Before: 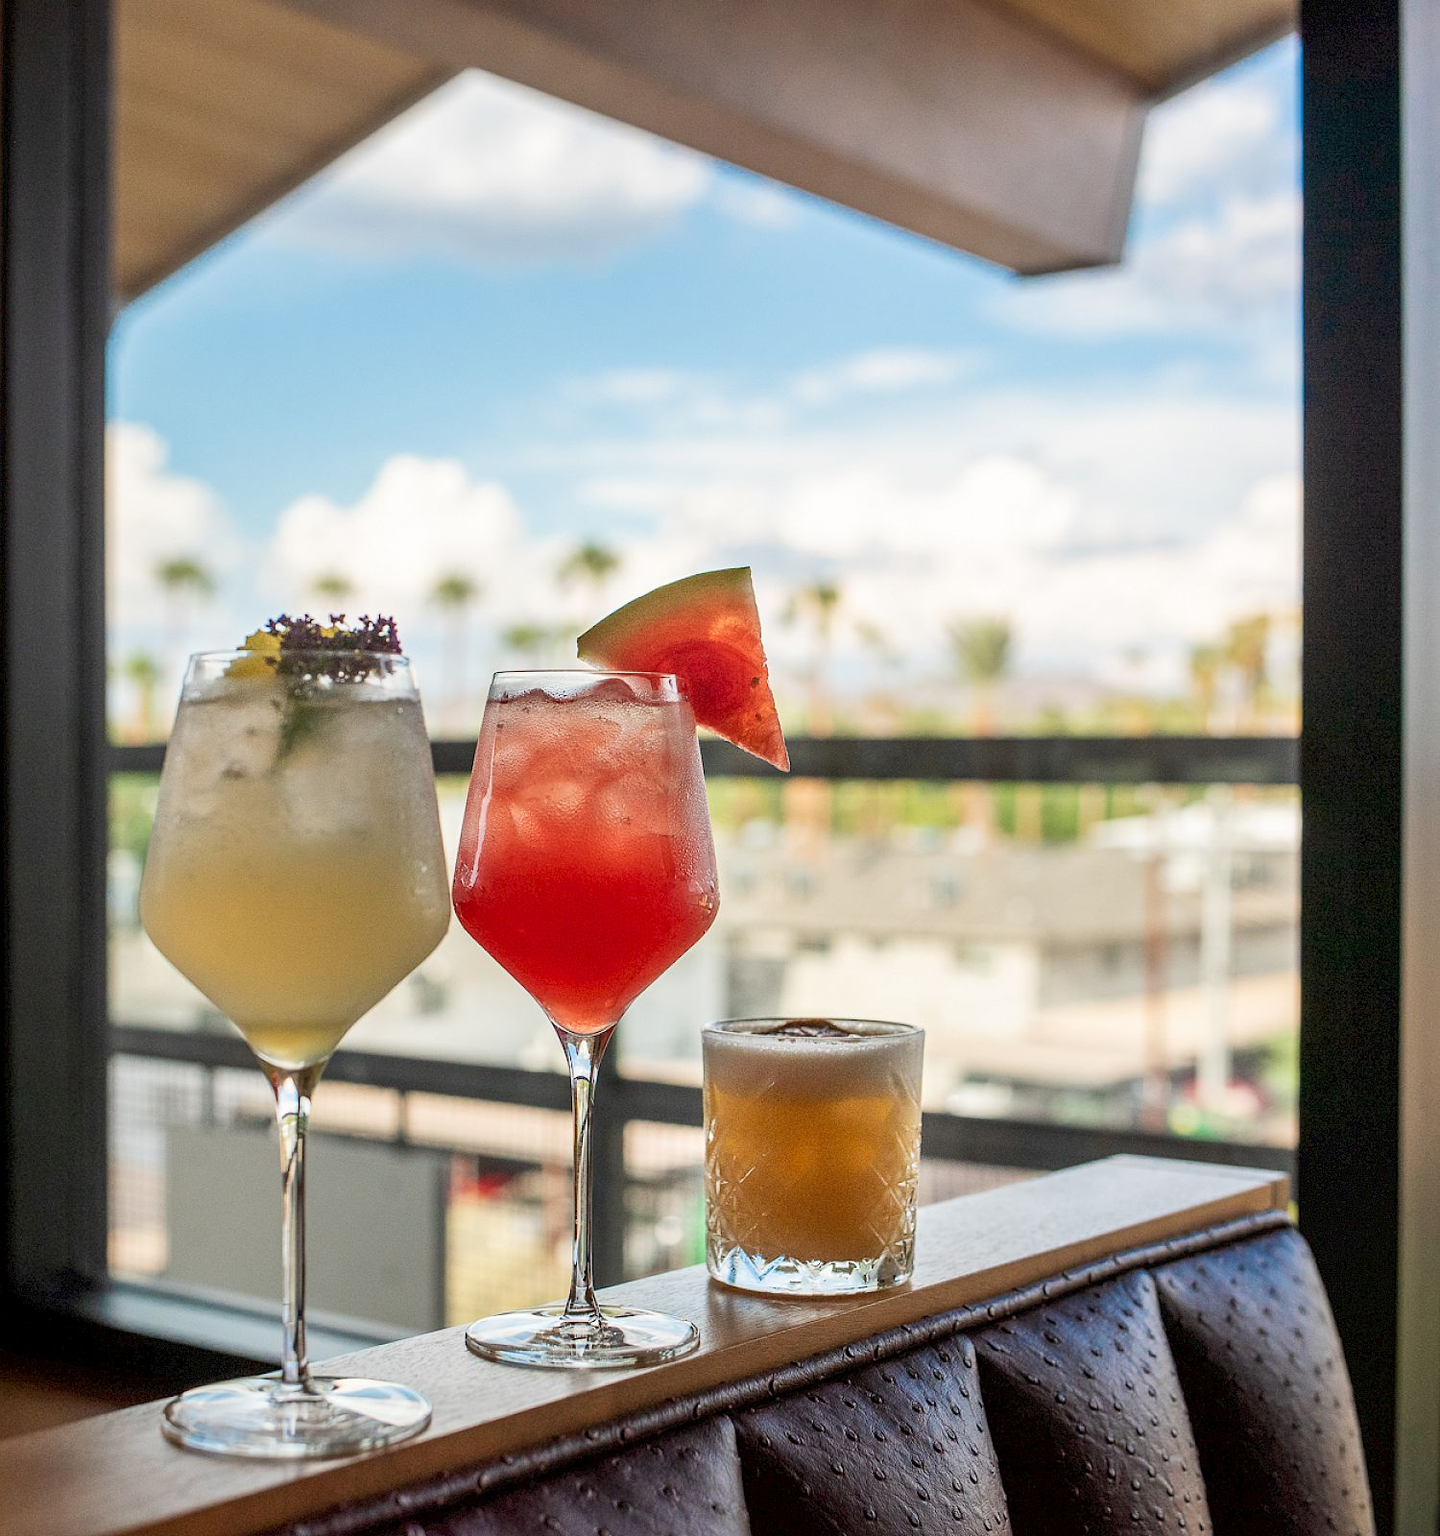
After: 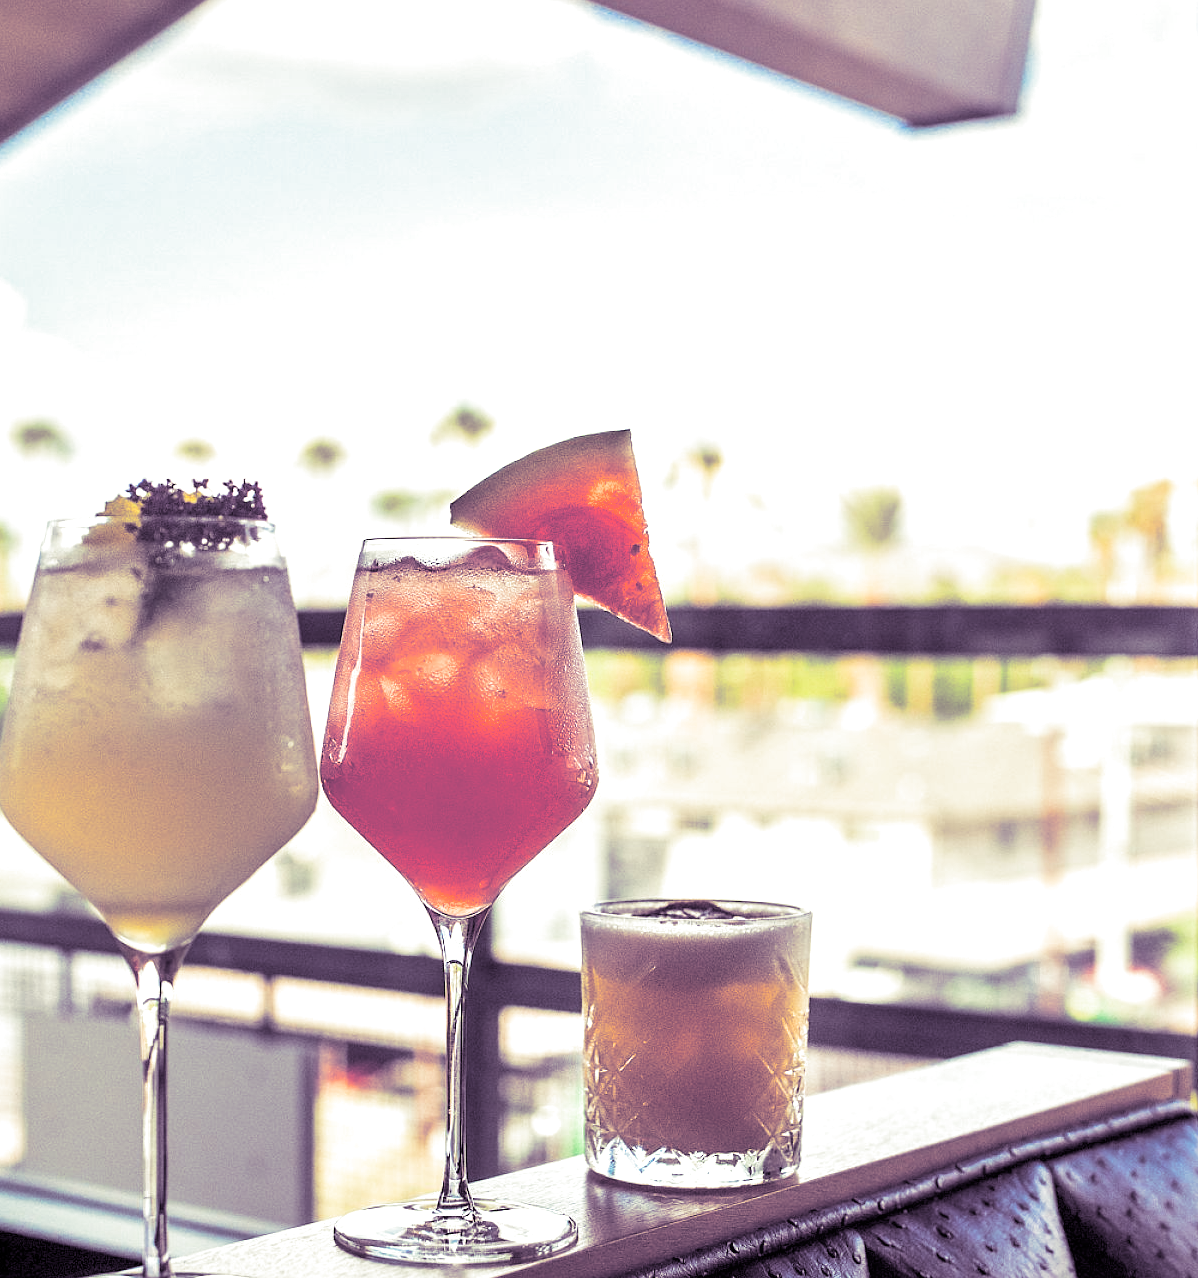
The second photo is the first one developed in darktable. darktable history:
crop and rotate: left 10.071%, top 10.071%, right 10.02%, bottom 10.02%
exposure: exposure 0.6 EV, compensate highlight preservation false
split-toning: shadows › hue 266.4°, shadows › saturation 0.4, highlights › hue 61.2°, highlights › saturation 0.3, compress 0%
